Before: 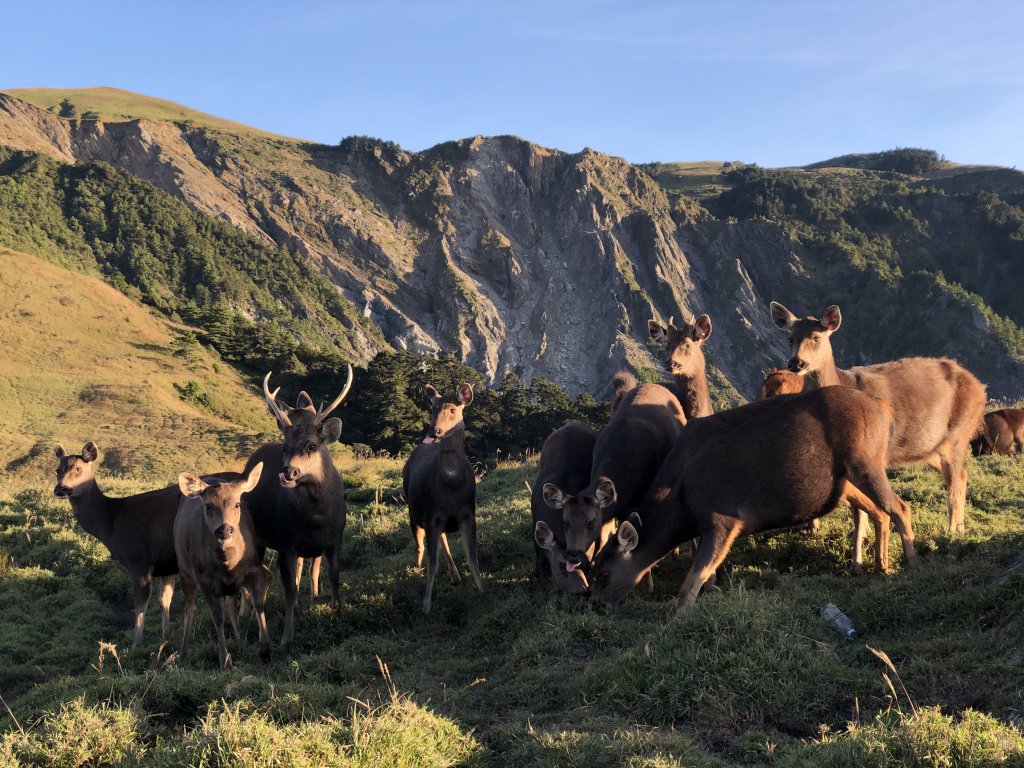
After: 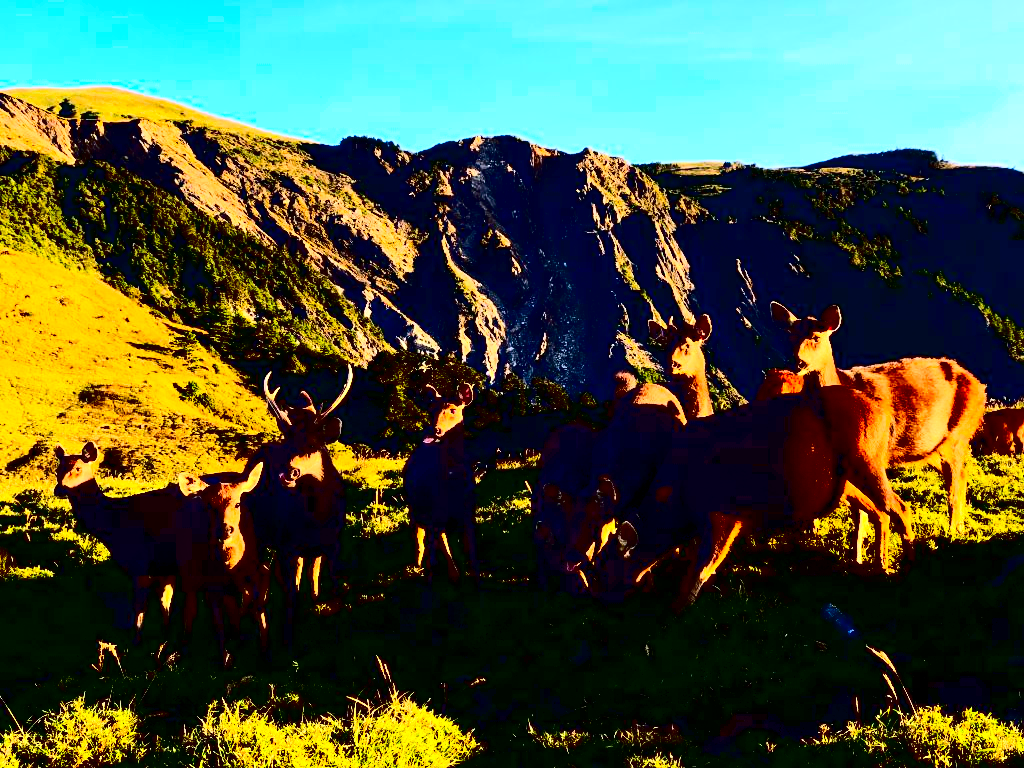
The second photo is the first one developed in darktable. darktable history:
color balance rgb: linear chroma grading › shadows -2.2%, linear chroma grading › highlights -15%, linear chroma grading › global chroma -10%, linear chroma grading › mid-tones -10%, perceptual saturation grading › global saturation 45%, perceptual saturation grading › highlights -50%, perceptual saturation grading › shadows 30%, perceptual brilliance grading › global brilliance 18%, global vibrance 45%
contrast brightness saturation: contrast 0.77, brightness -1, saturation 1
